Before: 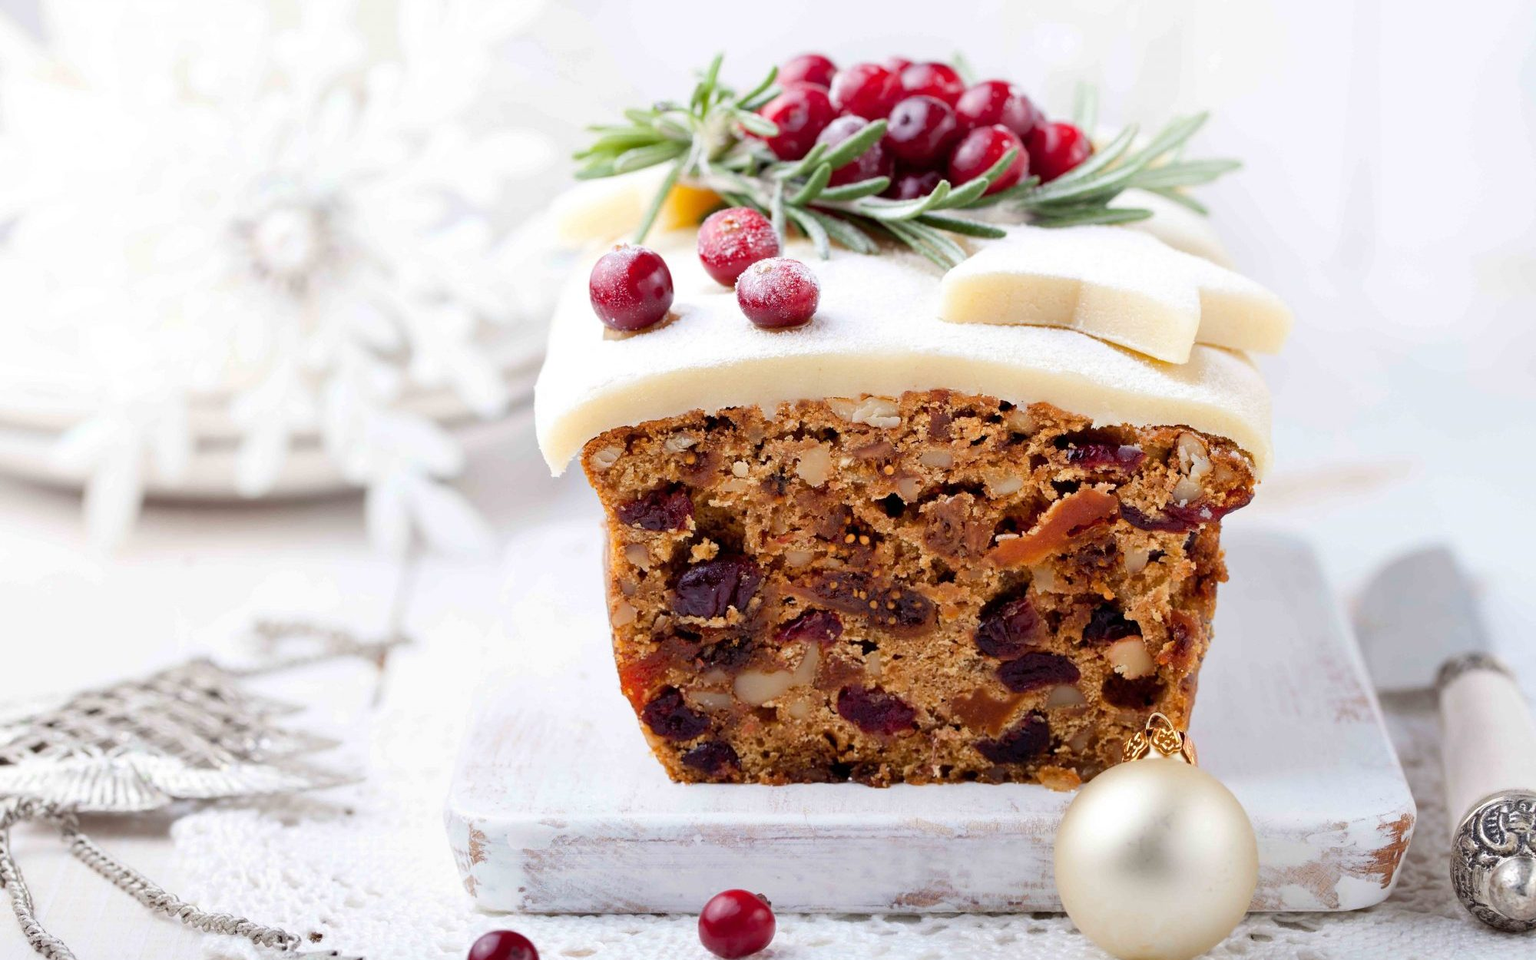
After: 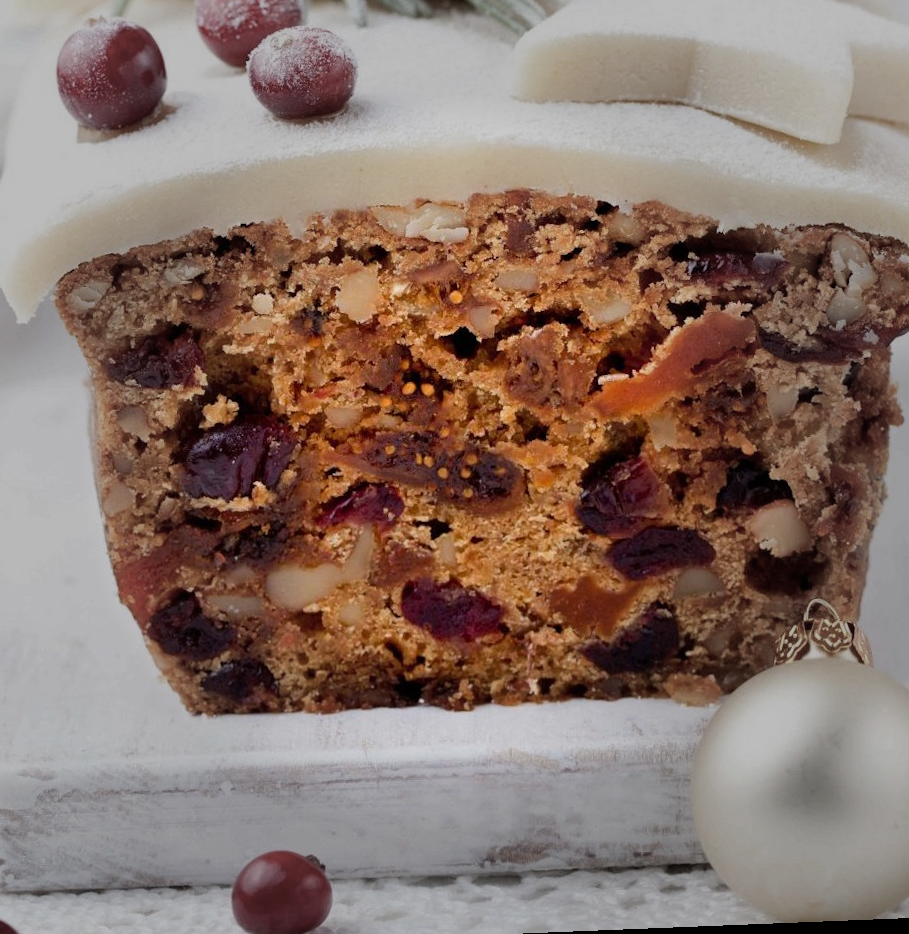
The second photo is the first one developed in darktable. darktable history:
crop: left 35.432%, top 26.233%, right 20.145%, bottom 3.432%
rotate and perspective: rotation -2.29°, automatic cropping off
vignetting: fall-off start 40%, fall-off radius 40%
